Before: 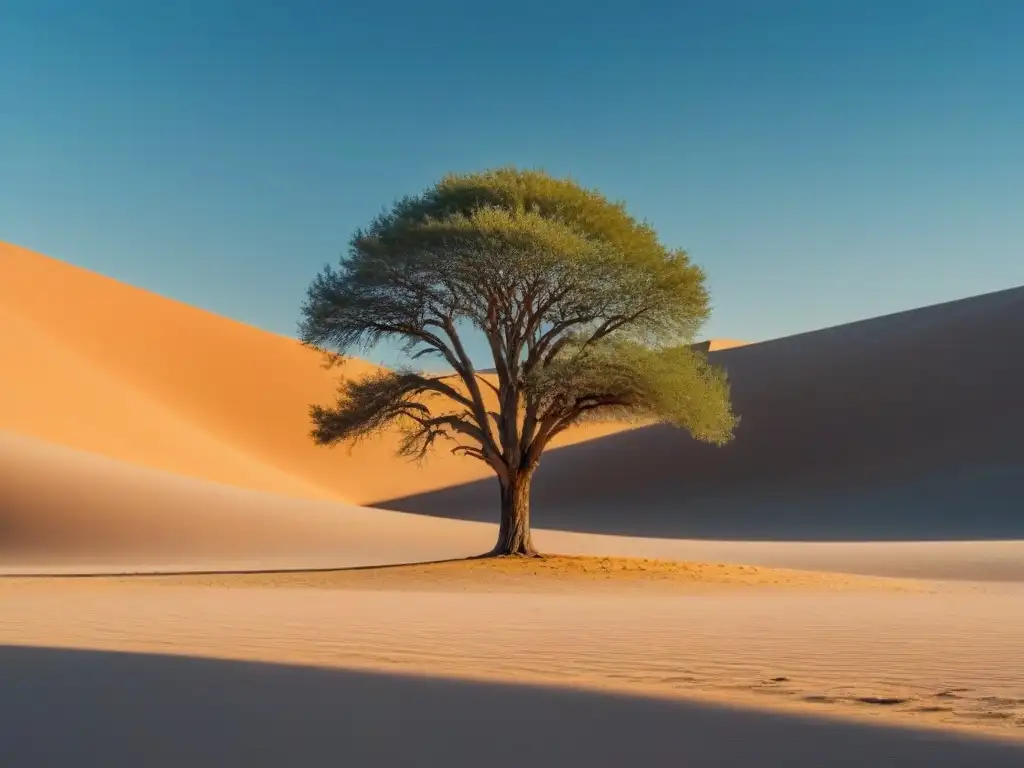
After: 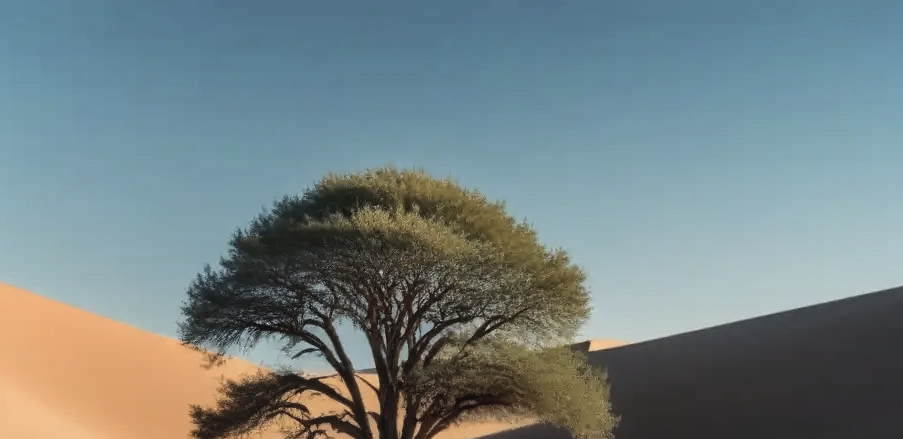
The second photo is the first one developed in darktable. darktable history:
graduated density: rotation -180°, offset 27.42
contrast brightness saturation: contrast -0.05, saturation -0.41
crop and rotate: left 11.812%, bottom 42.776%
tone equalizer: -8 EV -0.75 EV, -7 EV -0.7 EV, -6 EV -0.6 EV, -5 EV -0.4 EV, -3 EV 0.4 EV, -2 EV 0.6 EV, -1 EV 0.7 EV, +0 EV 0.75 EV, edges refinement/feathering 500, mask exposure compensation -1.57 EV, preserve details no
